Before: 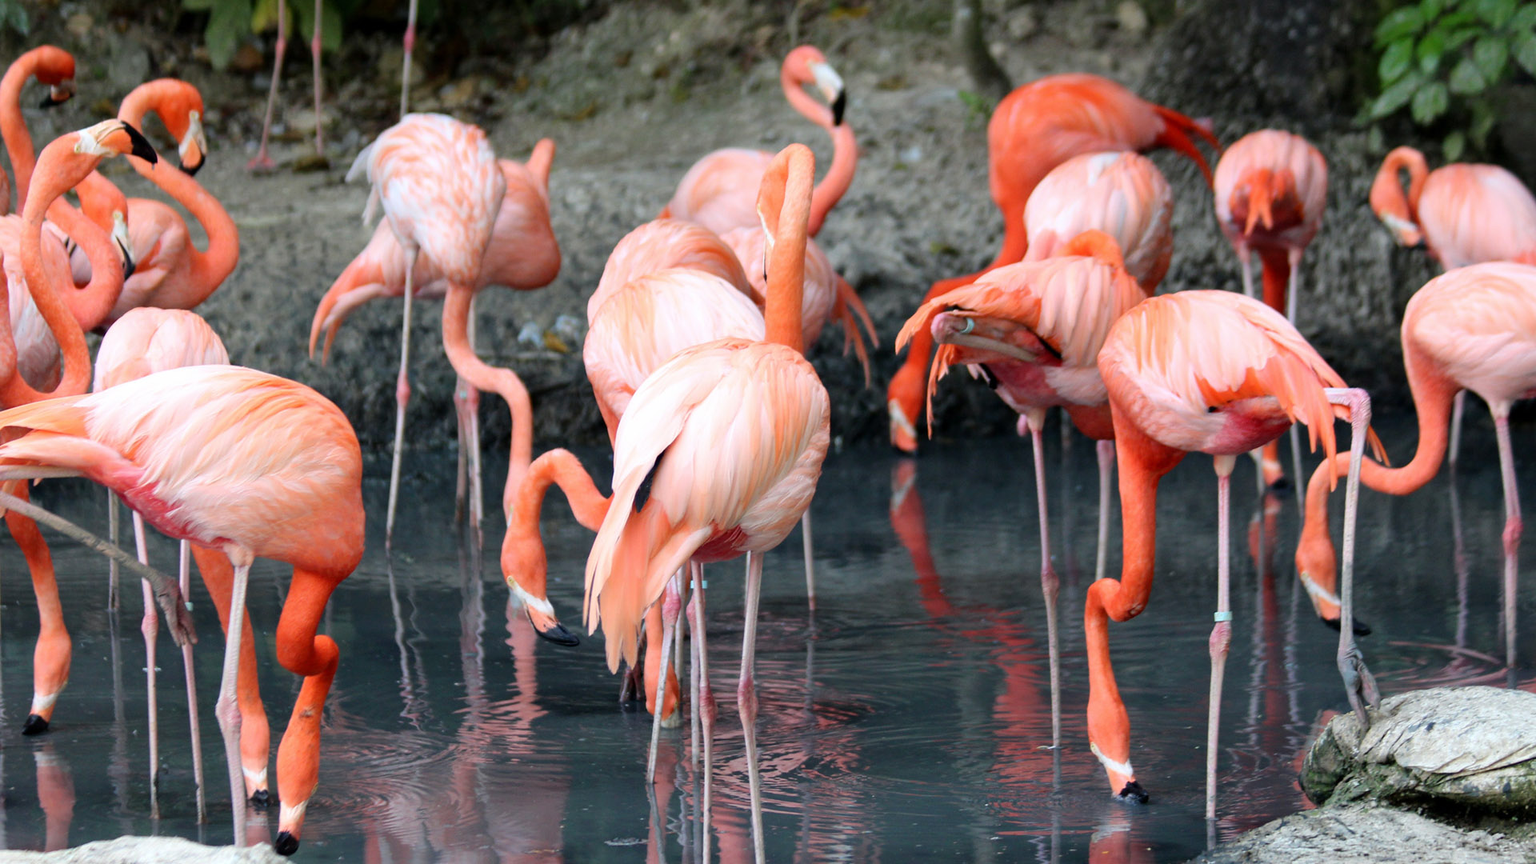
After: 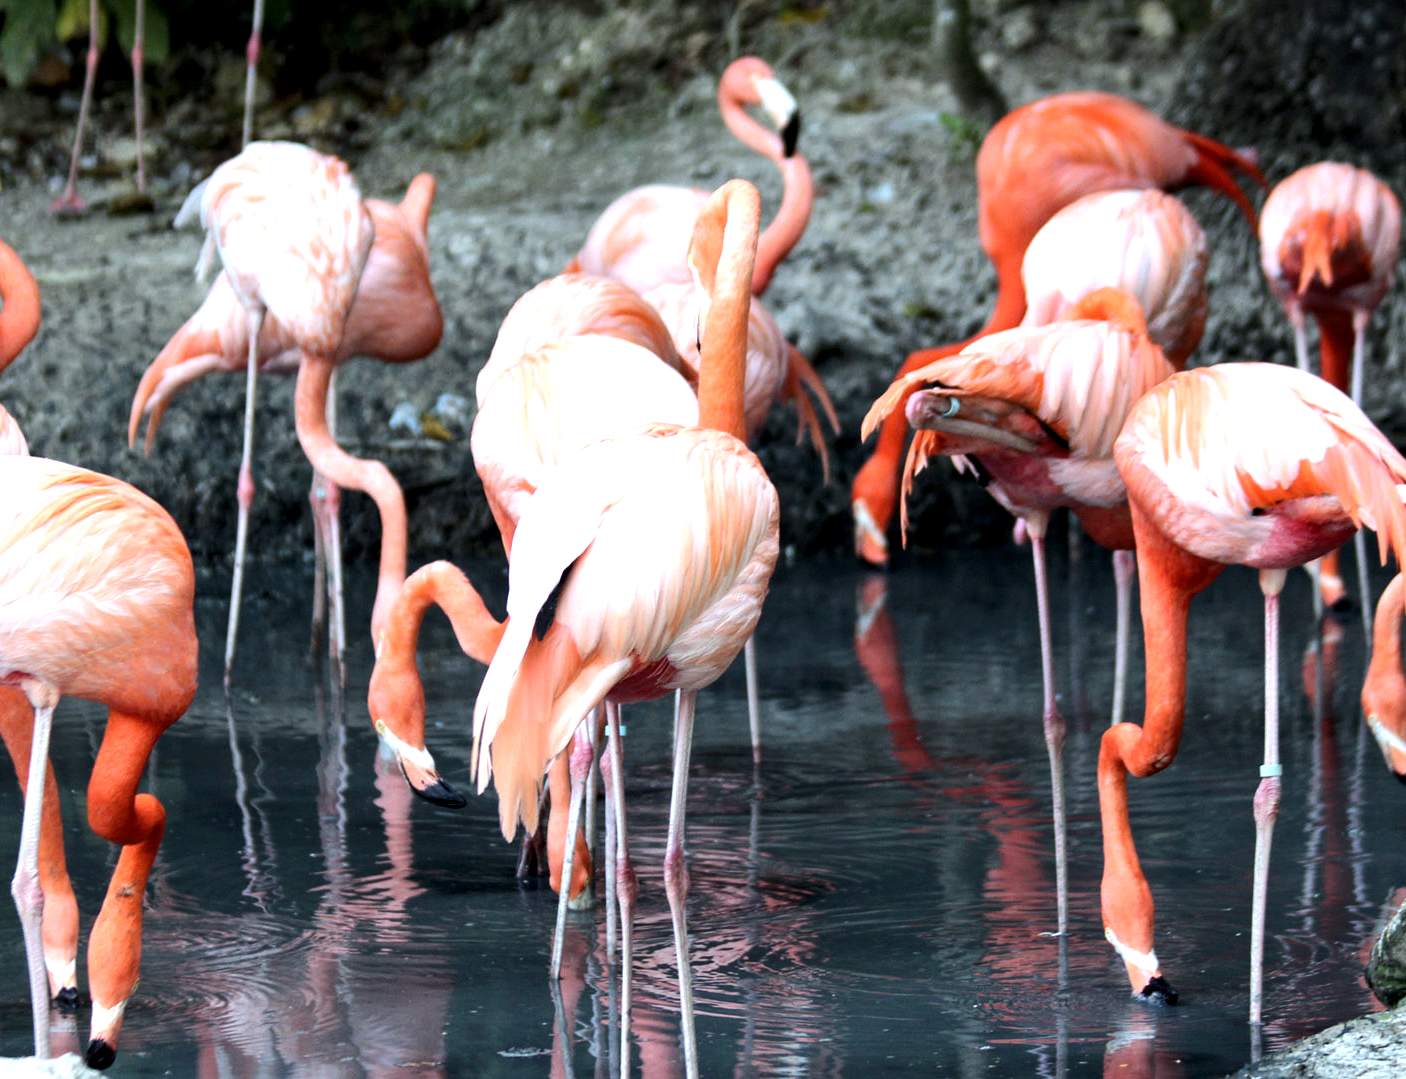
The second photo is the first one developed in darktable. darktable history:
local contrast: highlights 100%, shadows 100%, detail 131%, midtone range 0.2
crop: left 13.443%, right 13.31%
white balance: red 0.925, blue 1.046
tone equalizer: -8 EV -0.75 EV, -7 EV -0.7 EV, -6 EV -0.6 EV, -5 EV -0.4 EV, -3 EV 0.4 EV, -2 EV 0.6 EV, -1 EV 0.7 EV, +0 EV 0.75 EV, edges refinement/feathering 500, mask exposure compensation -1.57 EV, preserve details no
